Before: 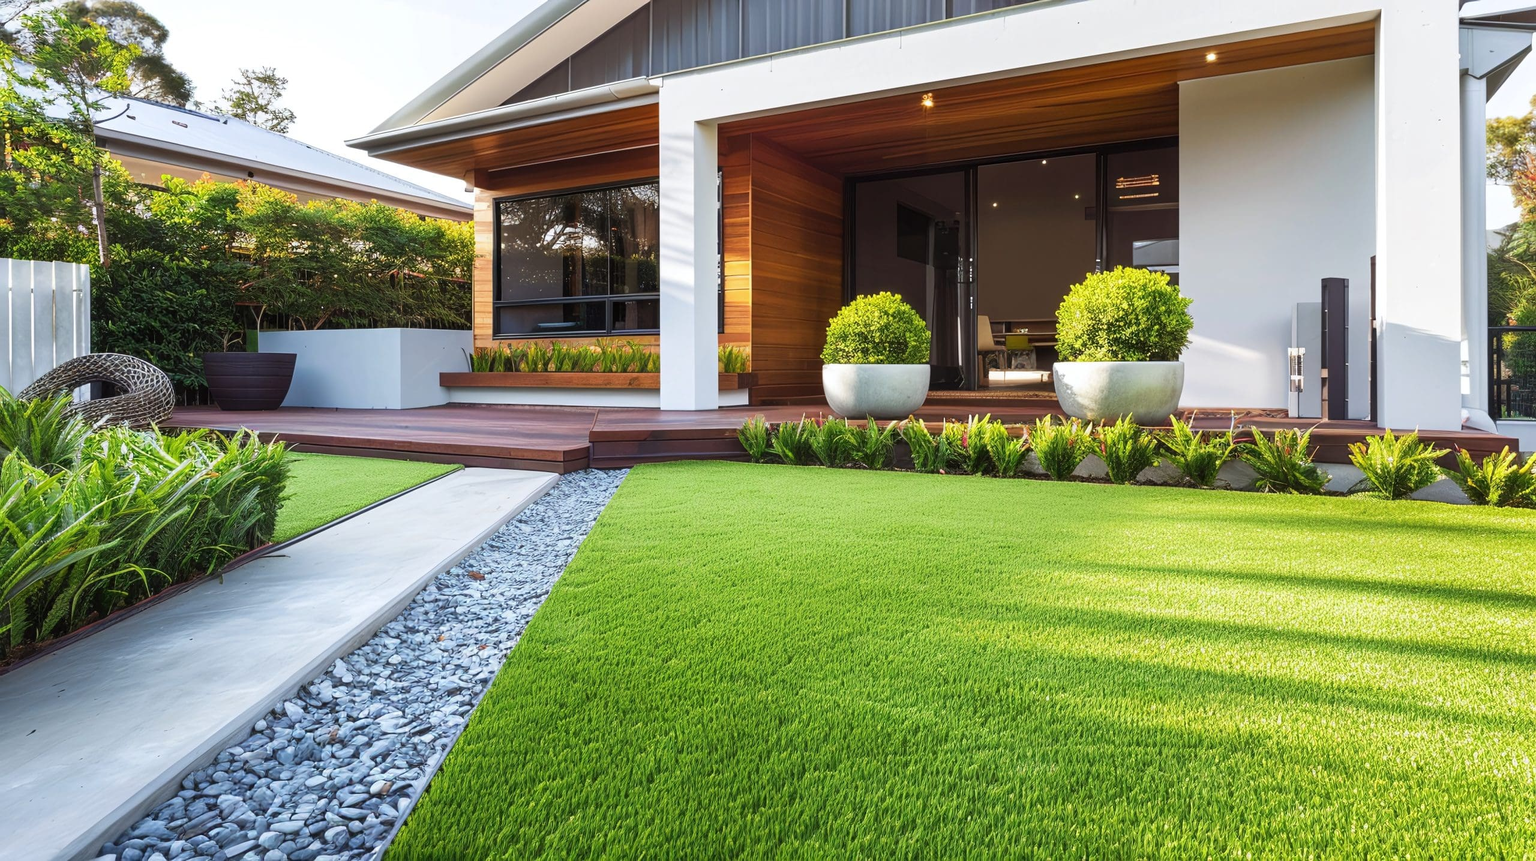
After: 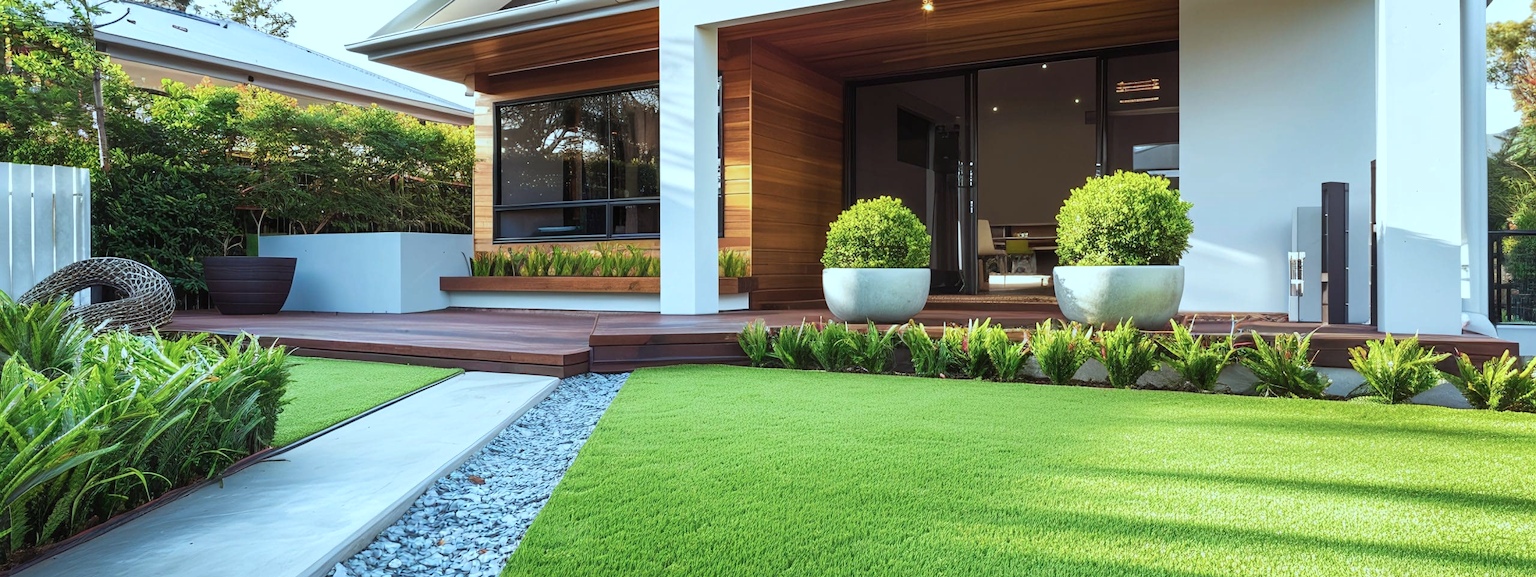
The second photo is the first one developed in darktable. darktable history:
color correction: highlights a* -10.19, highlights b* -9.84
color zones: curves: ch1 [(0, 0.469) (0.01, 0.469) (0.12, 0.446) (0.248, 0.469) (0.5, 0.5) (0.748, 0.5) (0.99, 0.469) (1, 0.469)]
crop: top 11.151%, bottom 21.749%
